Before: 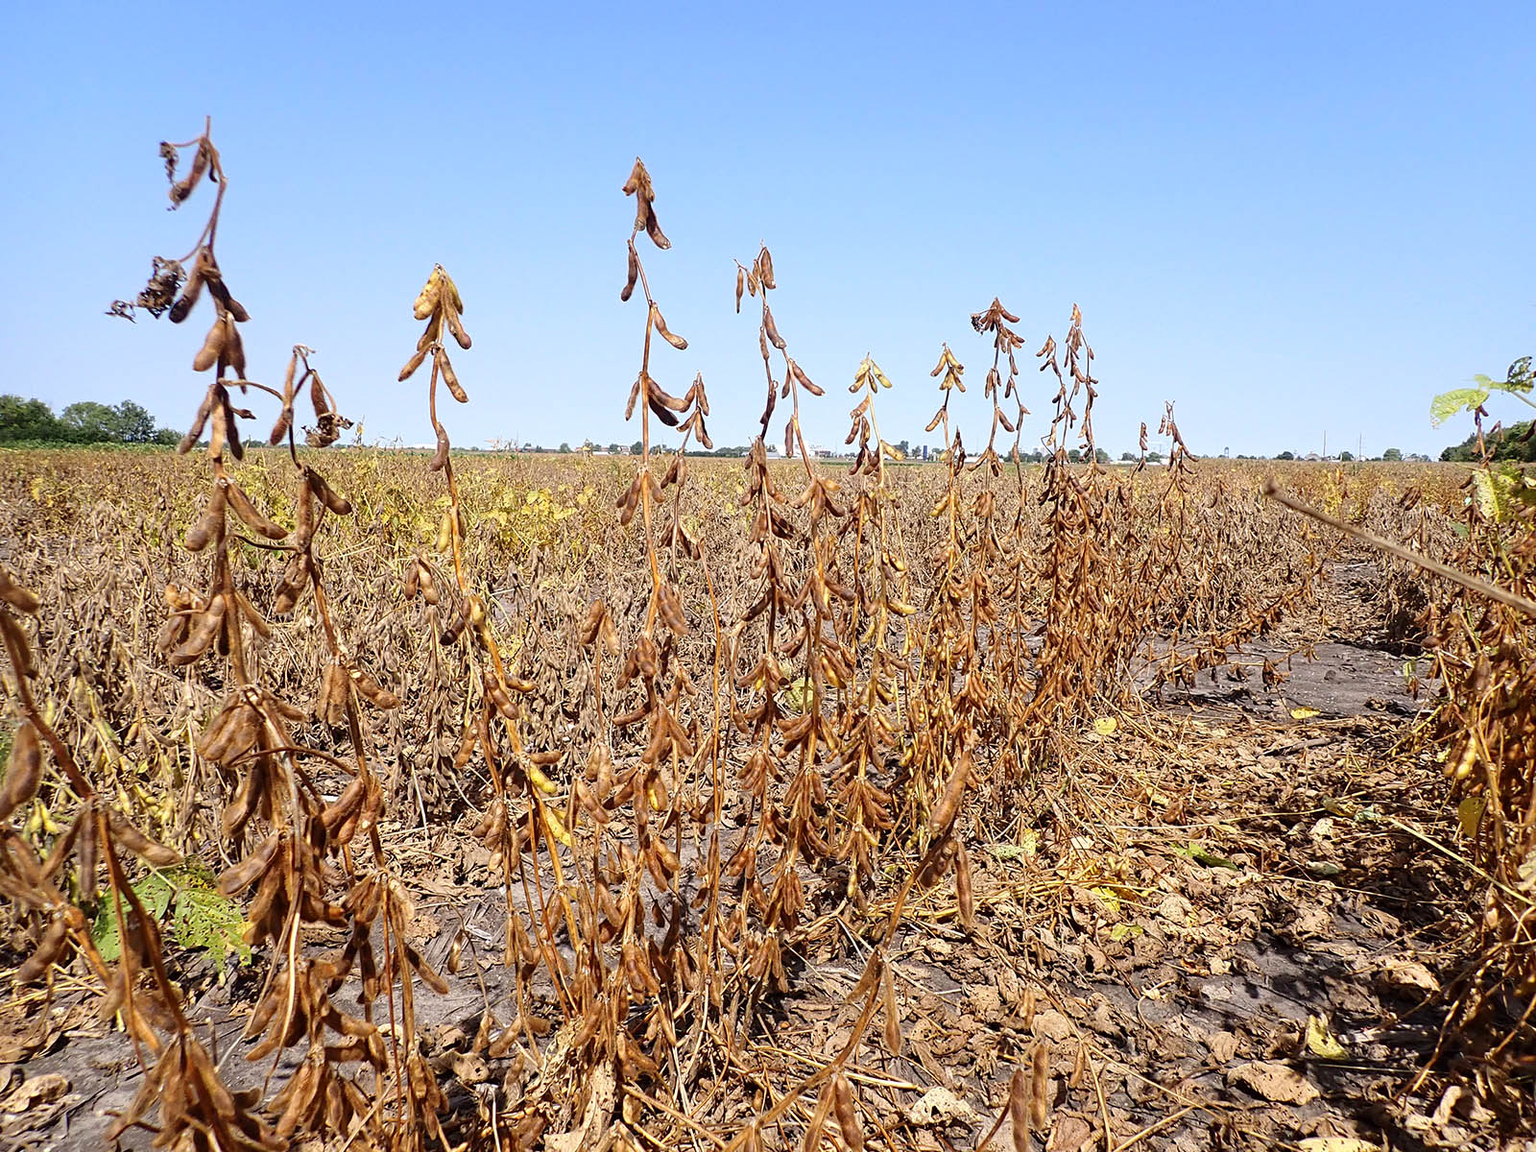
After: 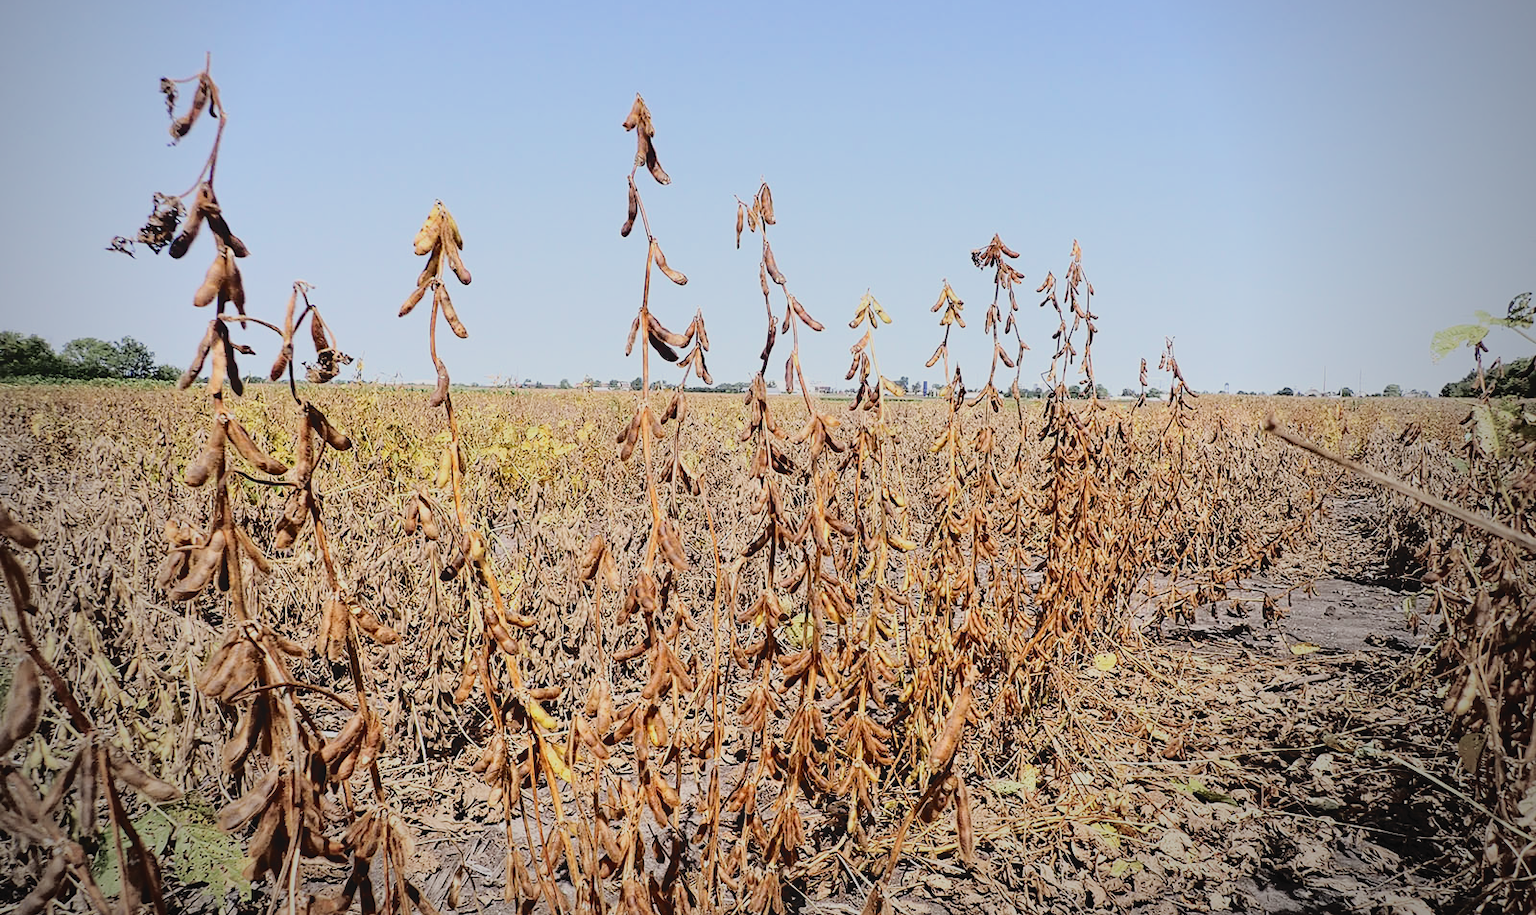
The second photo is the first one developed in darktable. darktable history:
vignetting: fall-off start 67.09%, center (-0.054, -0.354), width/height ratio 1.009
tone curve: curves: ch0 [(0, 0) (0.003, 0.074) (0.011, 0.079) (0.025, 0.083) (0.044, 0.095) (0.069, 0.097) (0.1, 0.11) (0.136, 0.131) (0.177, 0.159) (0.224, 0.209) (0.277, 0.279) (0.335, 0.367) (0.399, 0.455) (0.468, 0.538) (0.543, 0.621) (0.623, 0.699) (0.709, 0.782) (0.801, 0.848) (0.898, 0.924) (1, 1)], color space Lab, independent channels, preserve colors none
crop and rotate: top 5.651%, bottom 14.843%
filmic rgb: black relative exposure -6.98 EV, white relative exposure 5.64 EV, threshold 2.96 EV, hardness 2.86, enable highlight reconstruction true
